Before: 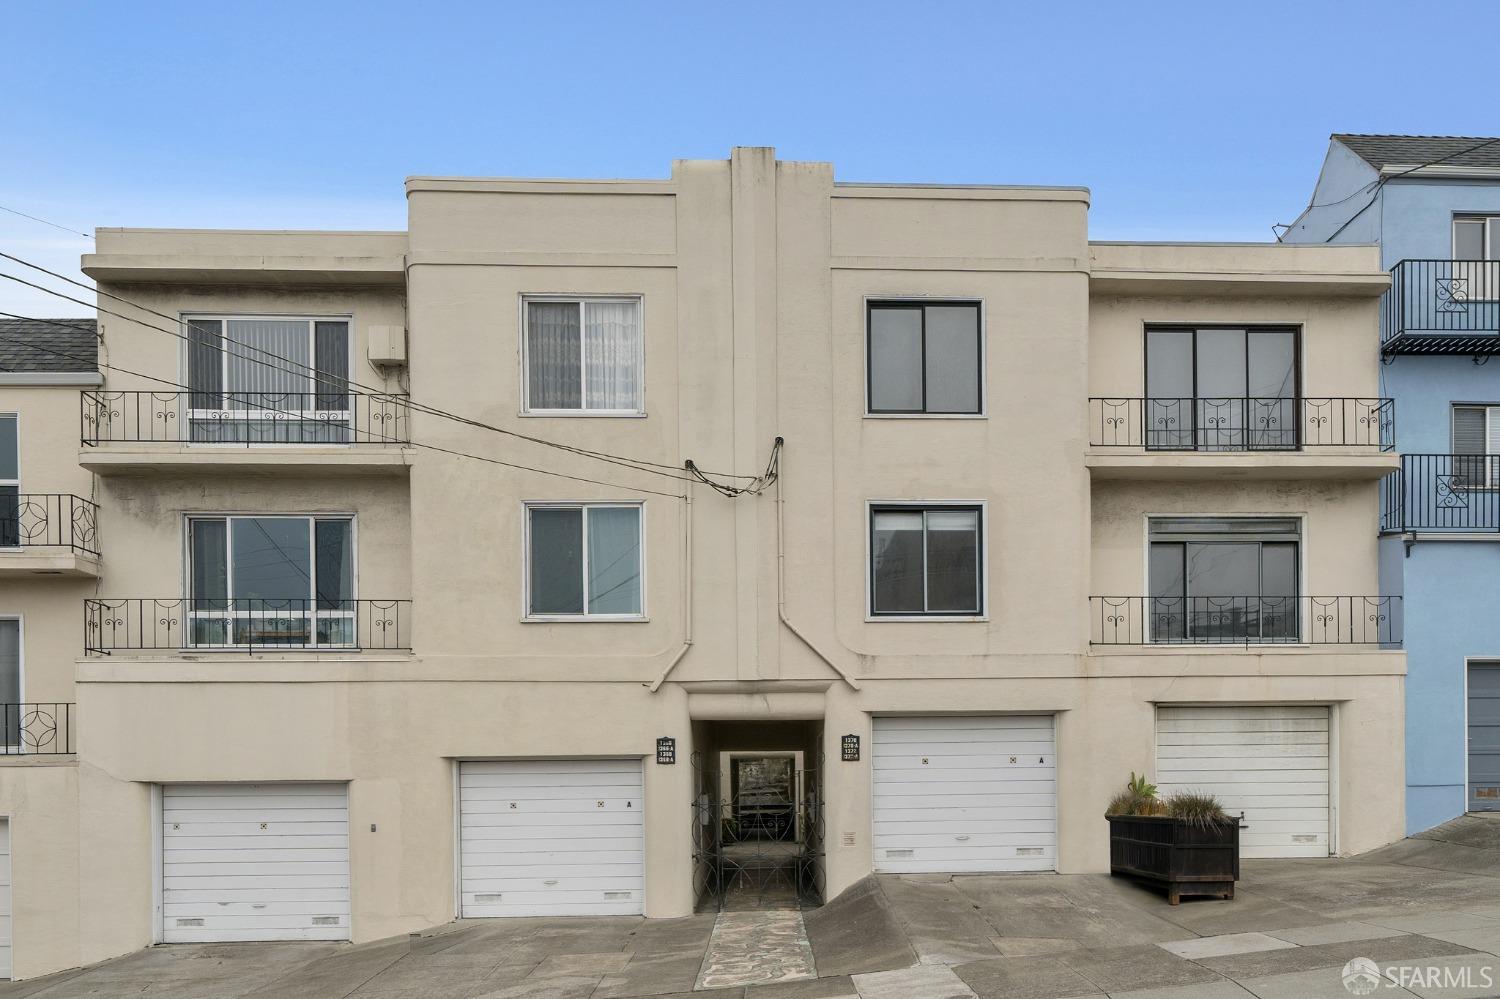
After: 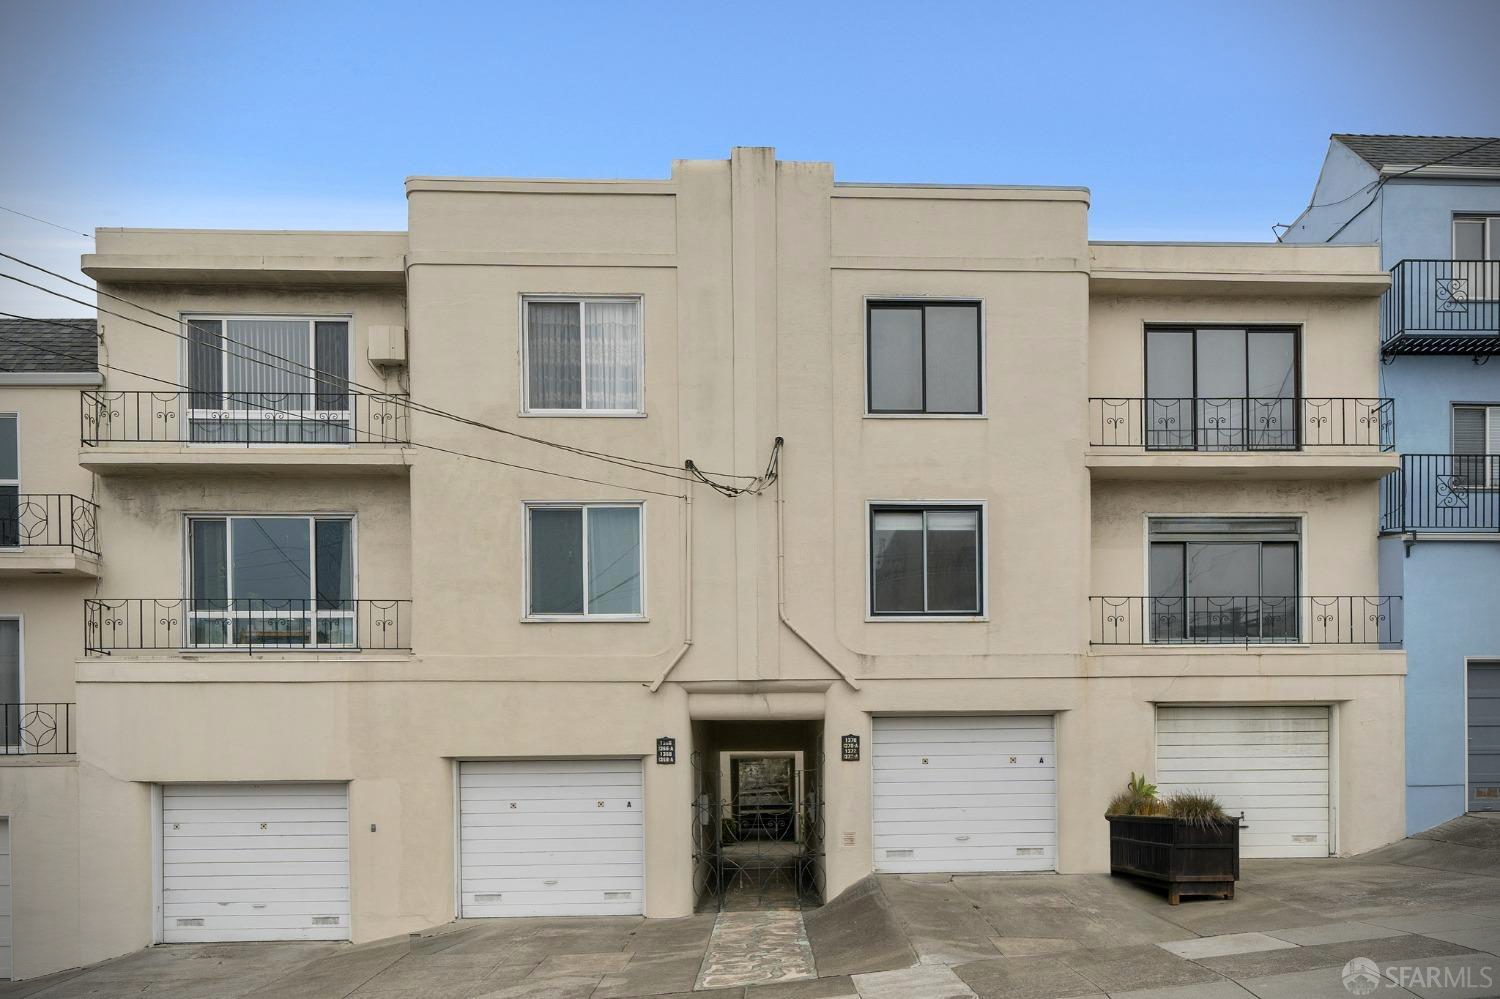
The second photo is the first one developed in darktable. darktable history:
vignetting: brightness -0.683, dithering 8-bit output
color balance rgb: linear chroma grading › global chroma 8.912%, perceptual saturation grading › global saturation 0.869%
